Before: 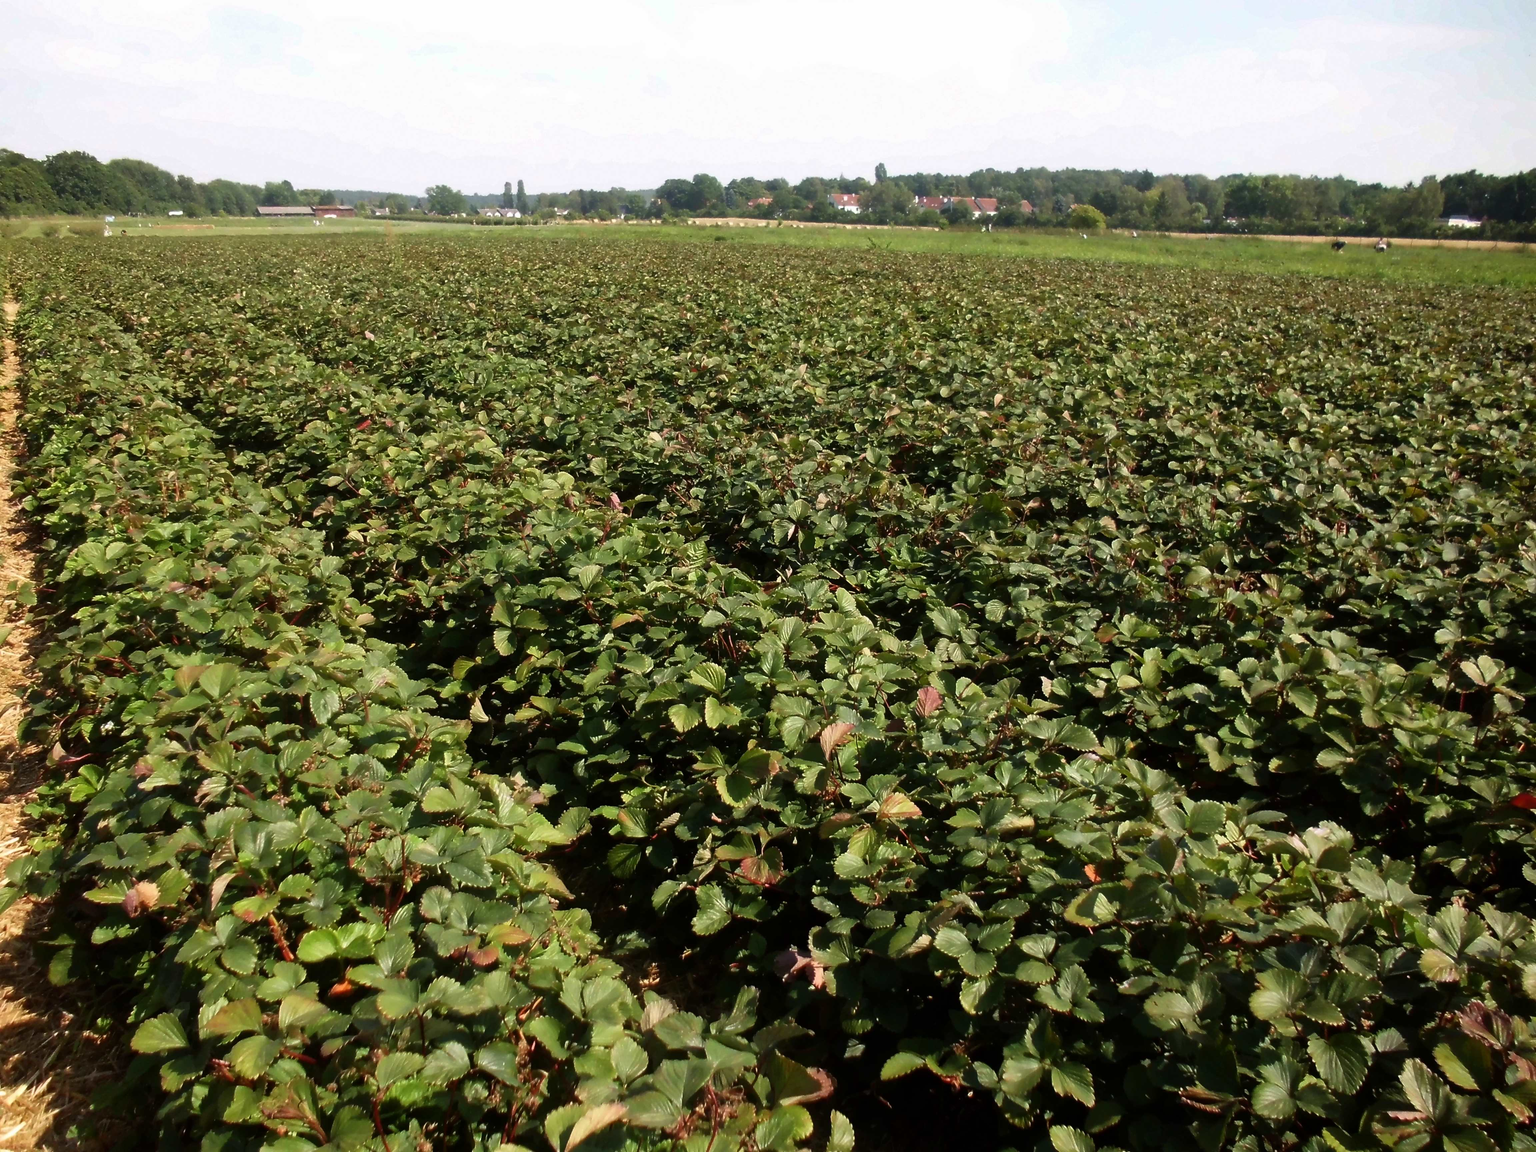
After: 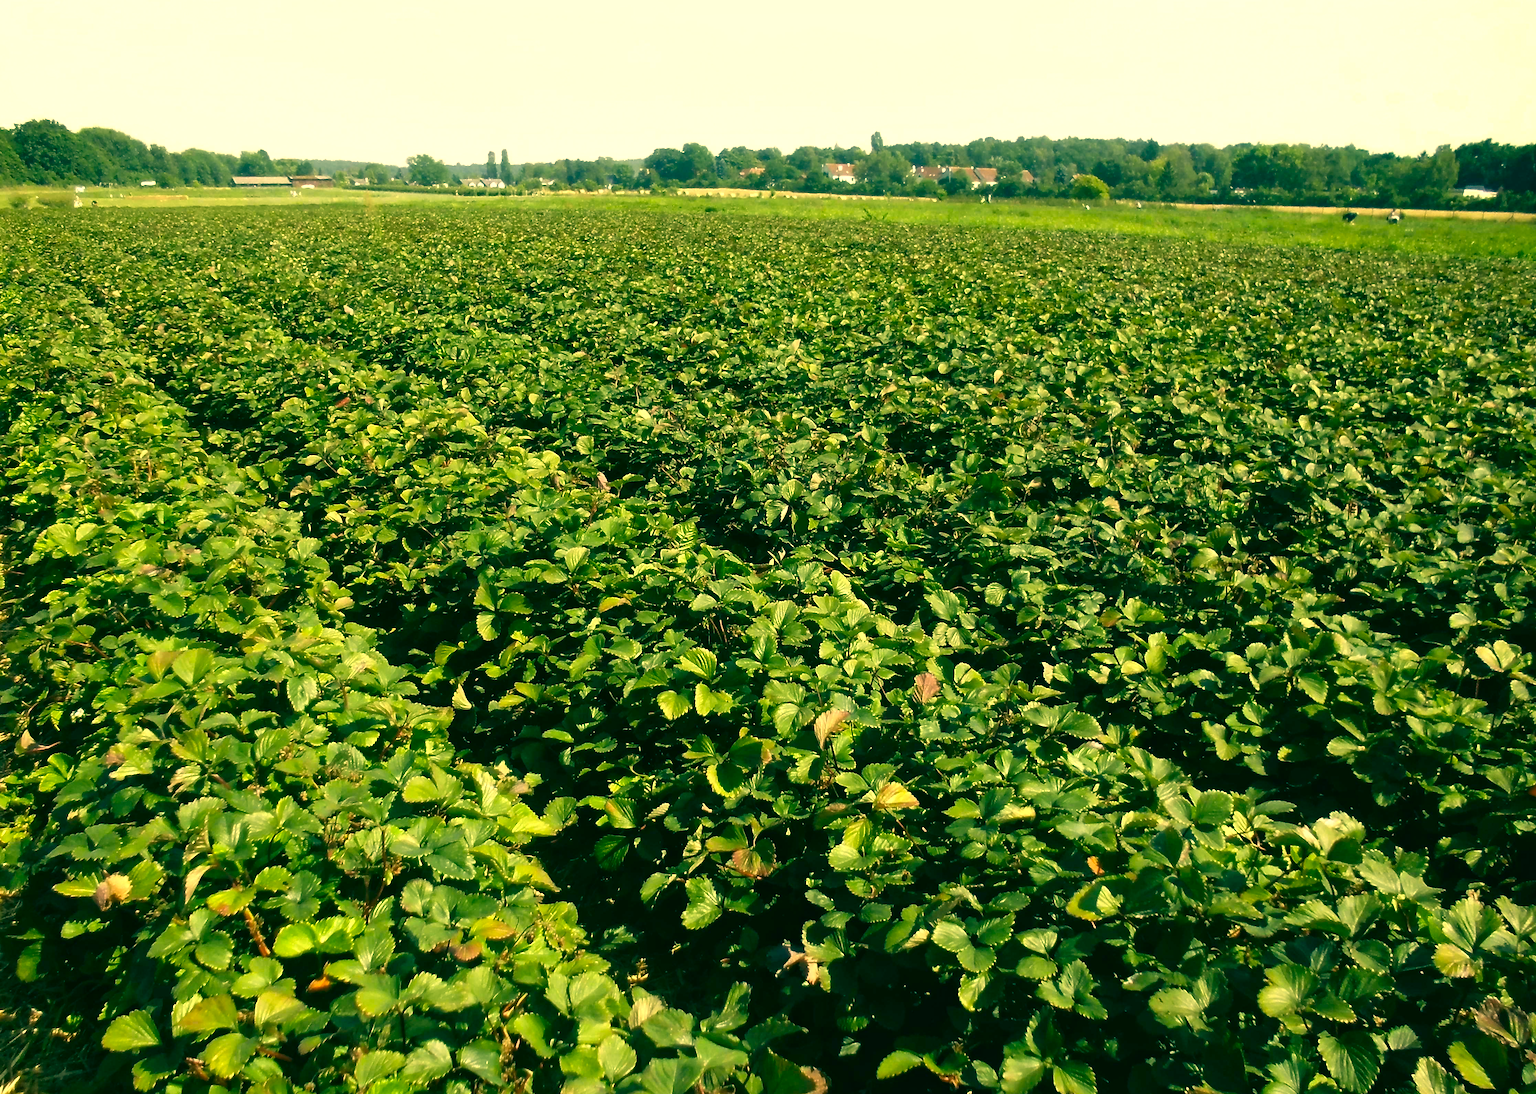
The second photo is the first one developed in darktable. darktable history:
crop: left 2.128%, top 3.15%, right 1.088%, bottom 4.866%
exposure: black level correction 0.001, exposure 0.499 EV, compensate highlight preservation false
color correction: highlights a* 1.73, highlights b* 34.08, shadows a* -36.73, shadows b* -5.47
local contrast: highlights 104%, shadows 101%, detail 120%, midtone range 0.2
